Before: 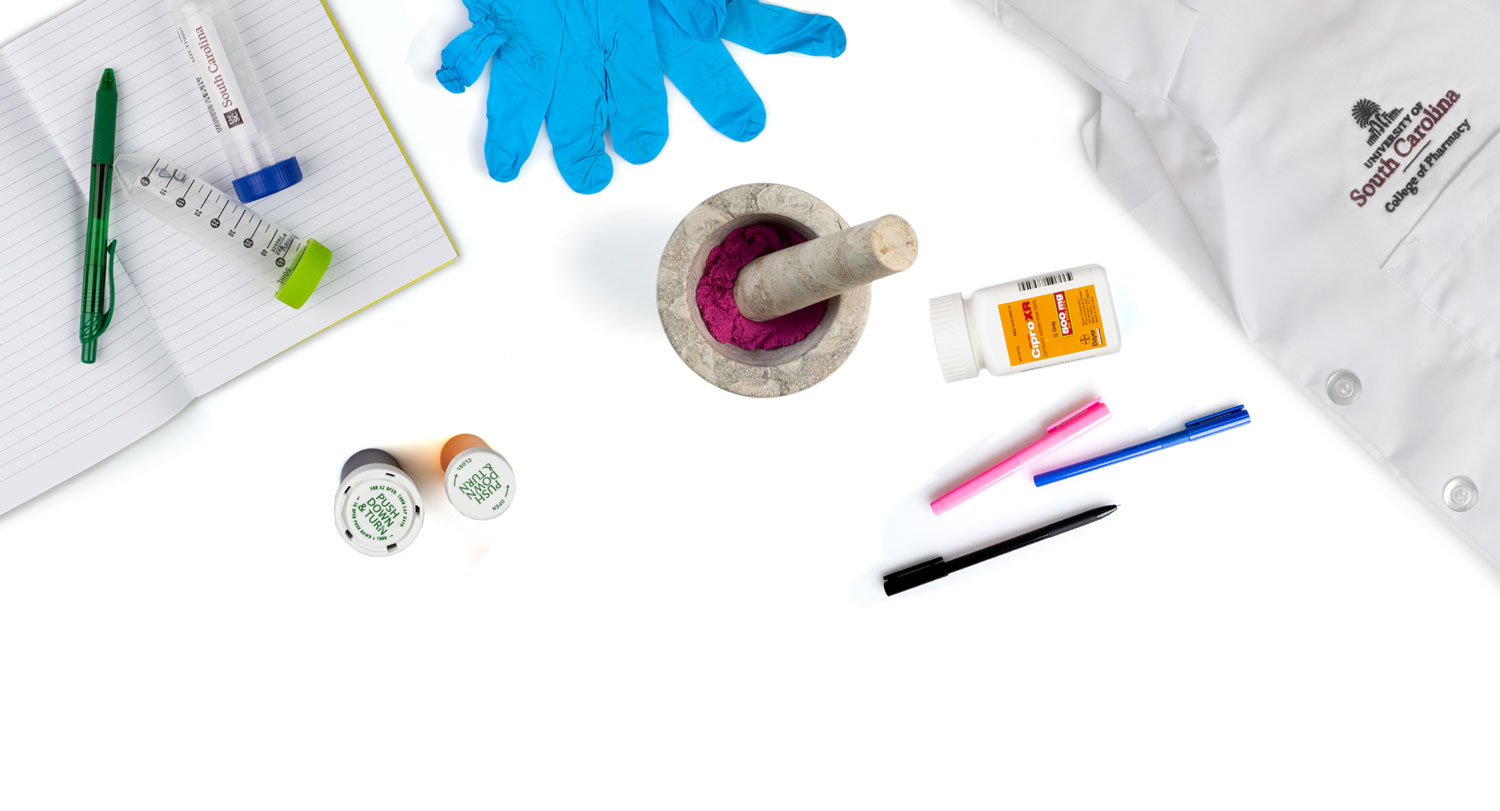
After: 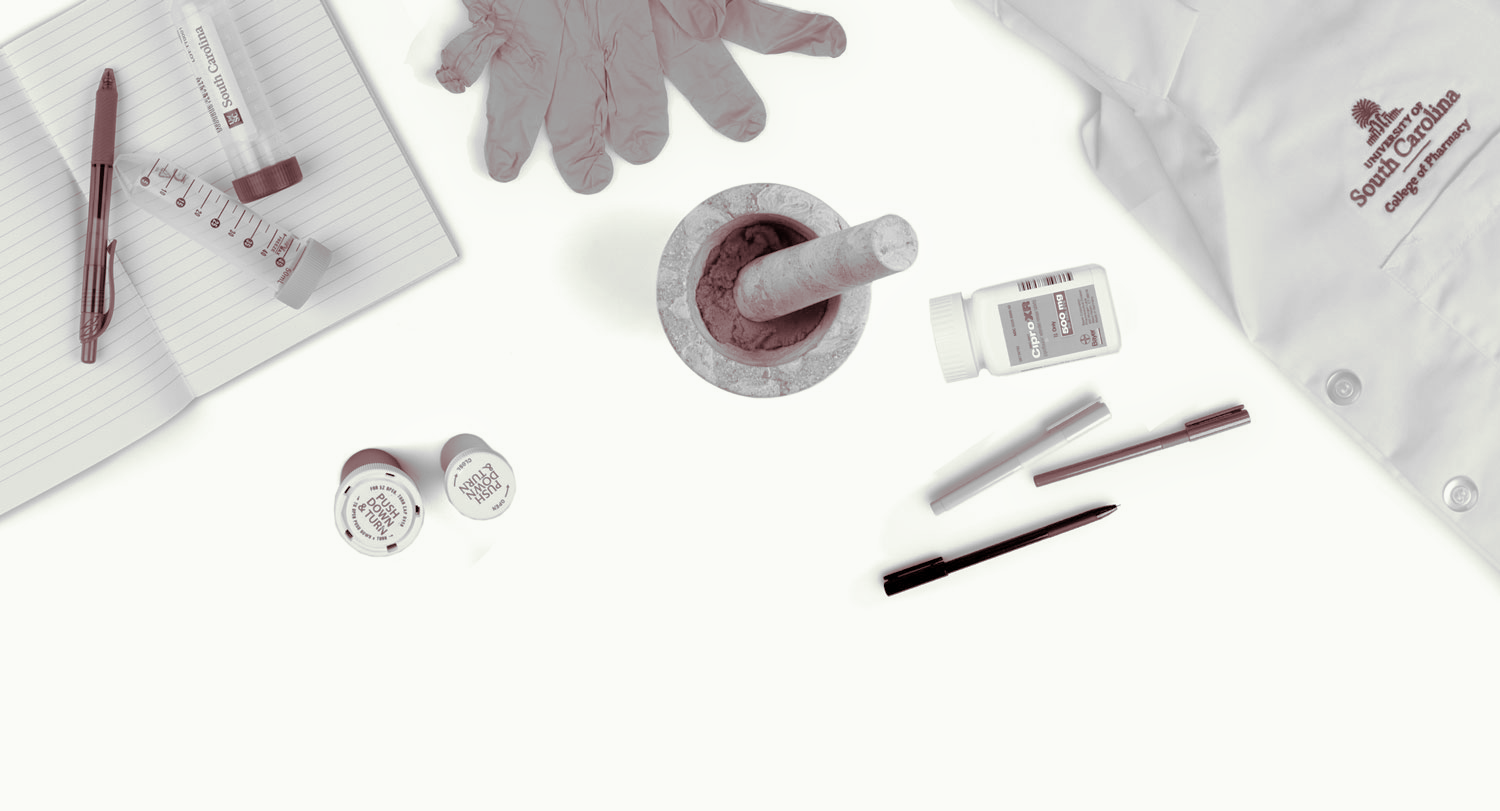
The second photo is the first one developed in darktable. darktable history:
monochrome: a 32, b 64, size 2.3
tone curve: curves: ch0 [(0, 0) (0.004, 0.008) (0.077, 0.156) (0.169, 0.29) (0.774, 0.774) (1, 1)], color space Lab, linked channels, preserve colors none
split-toning: on, module defaults | blend: blend mode overlay, opacity 85%; mask: uniform (no mask)
